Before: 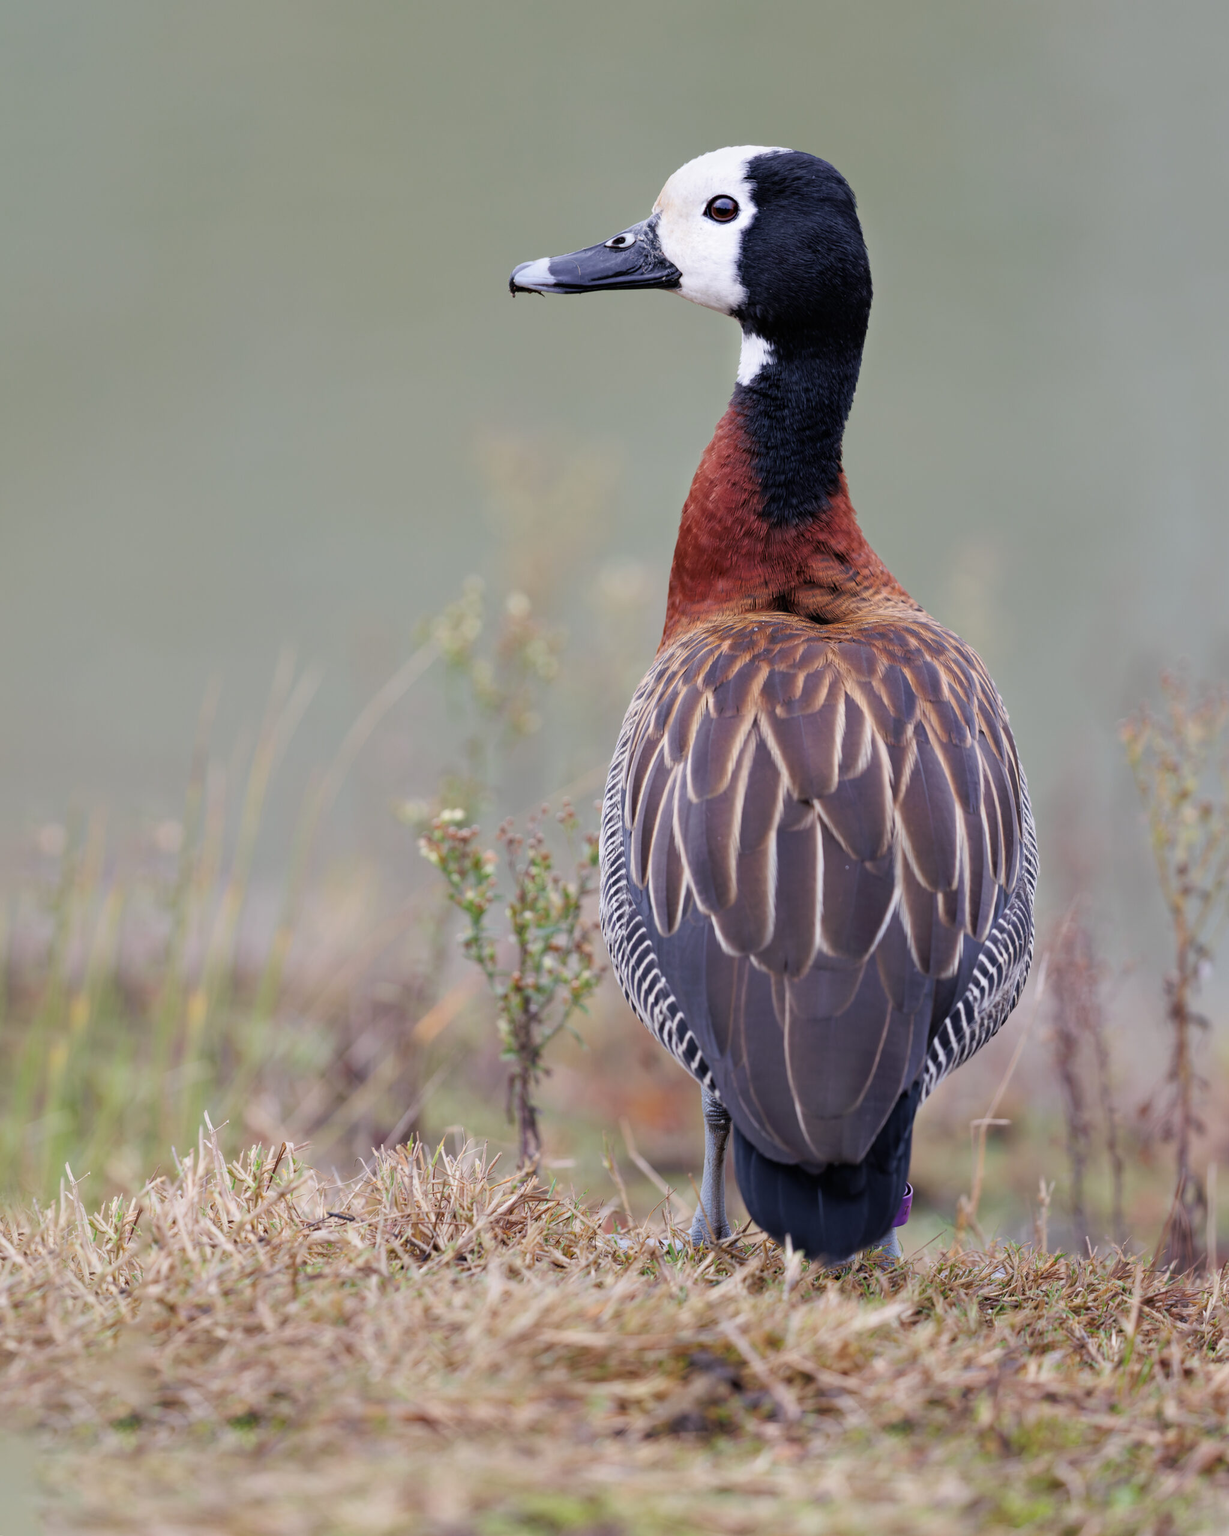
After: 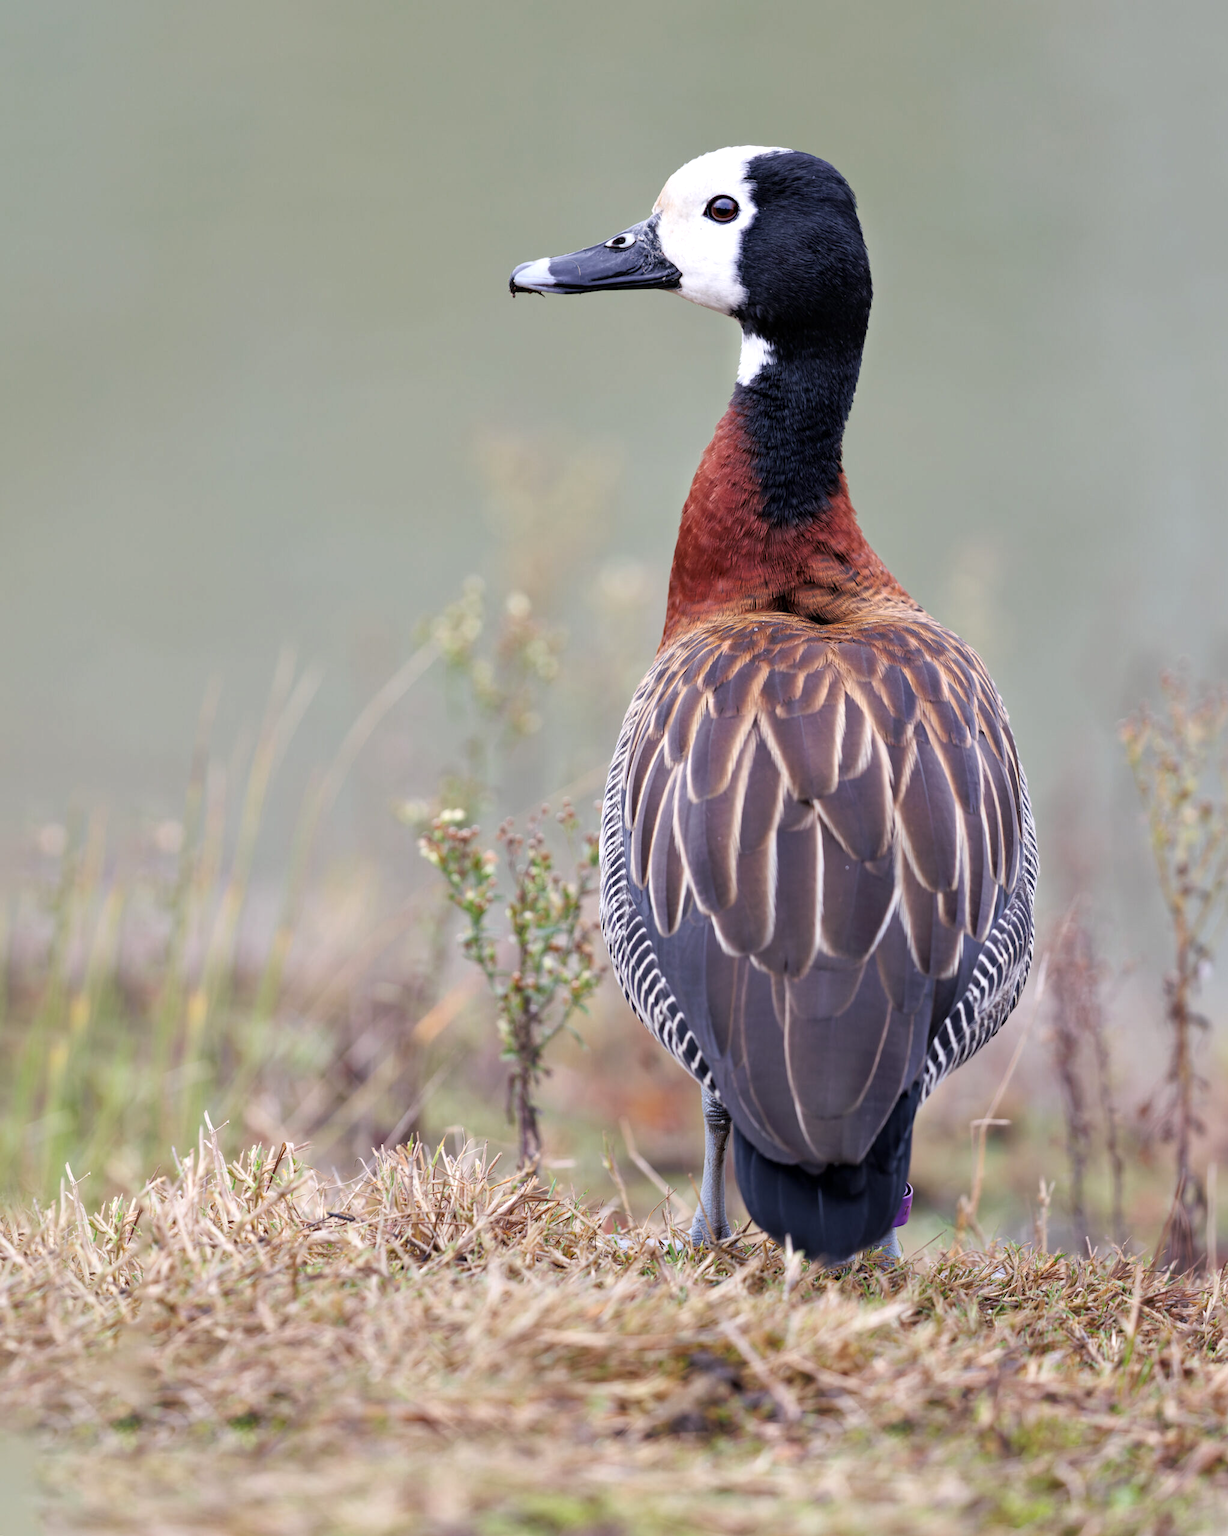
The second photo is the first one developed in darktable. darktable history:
local contrast: mode bilateral grid, contrast 20, coarseness 50, detail 120%, midtone range 0.2
exposure: black level correction 0, exposure 0.6 EV, compensate exposure bias true, compensate highlight preservation false
